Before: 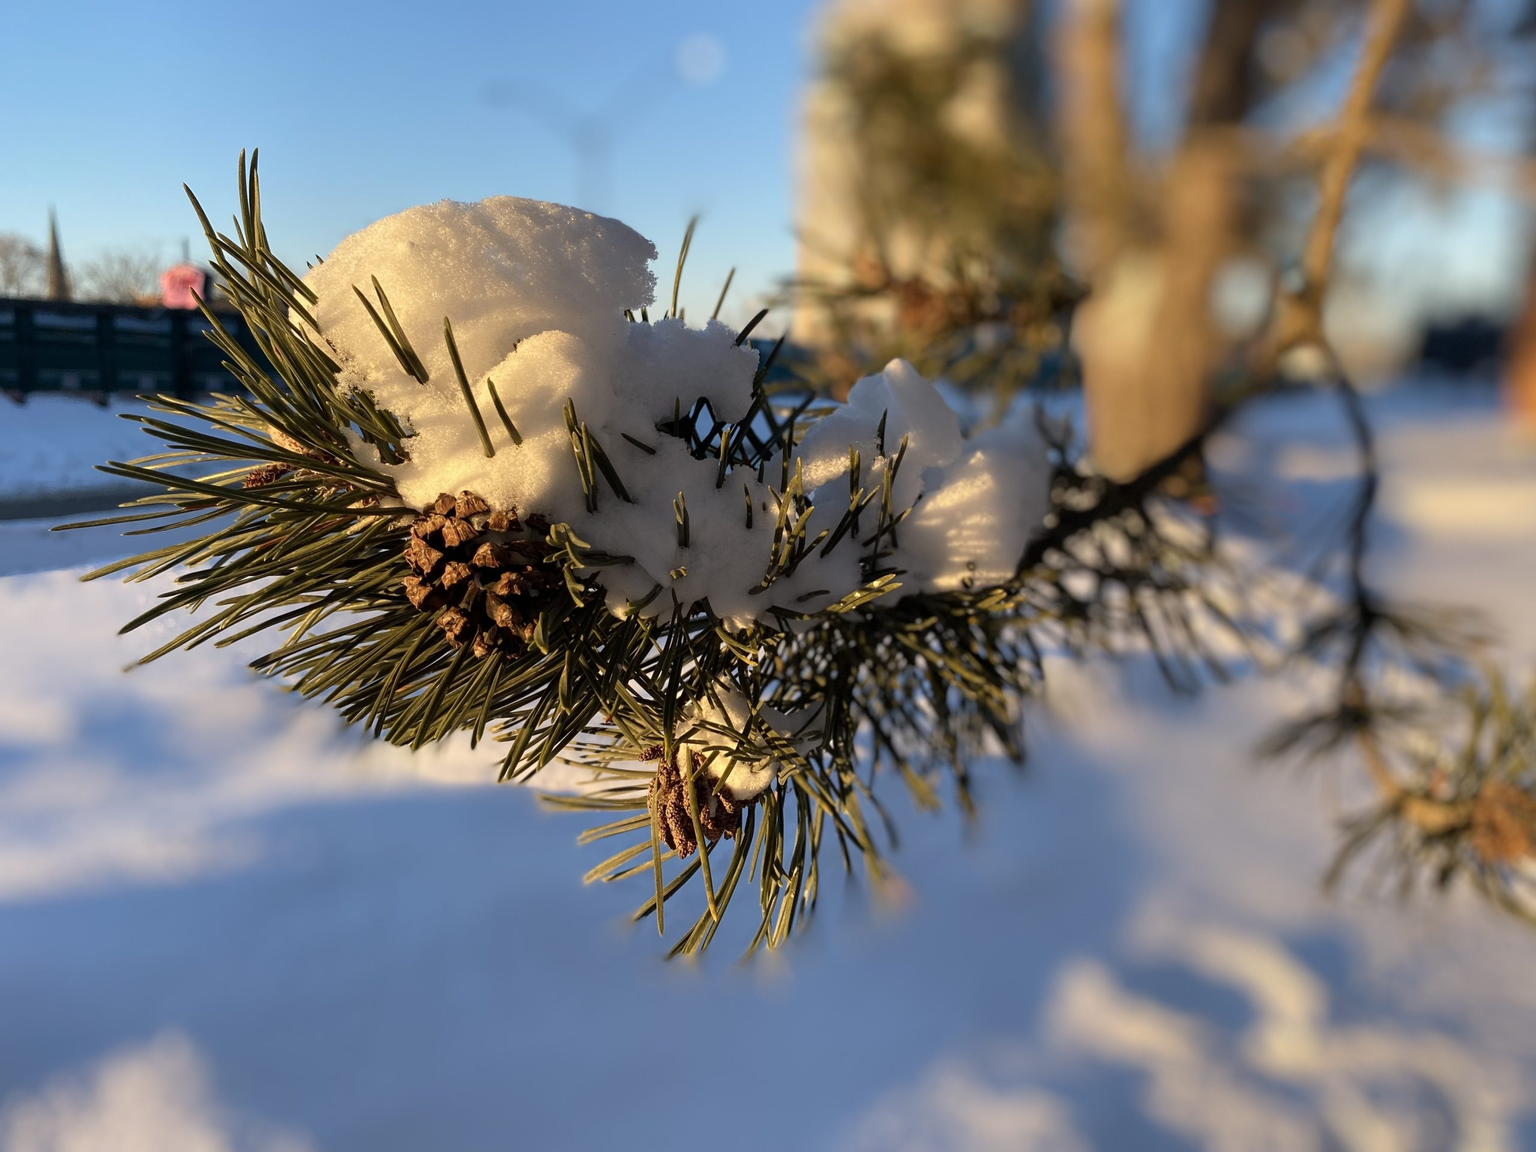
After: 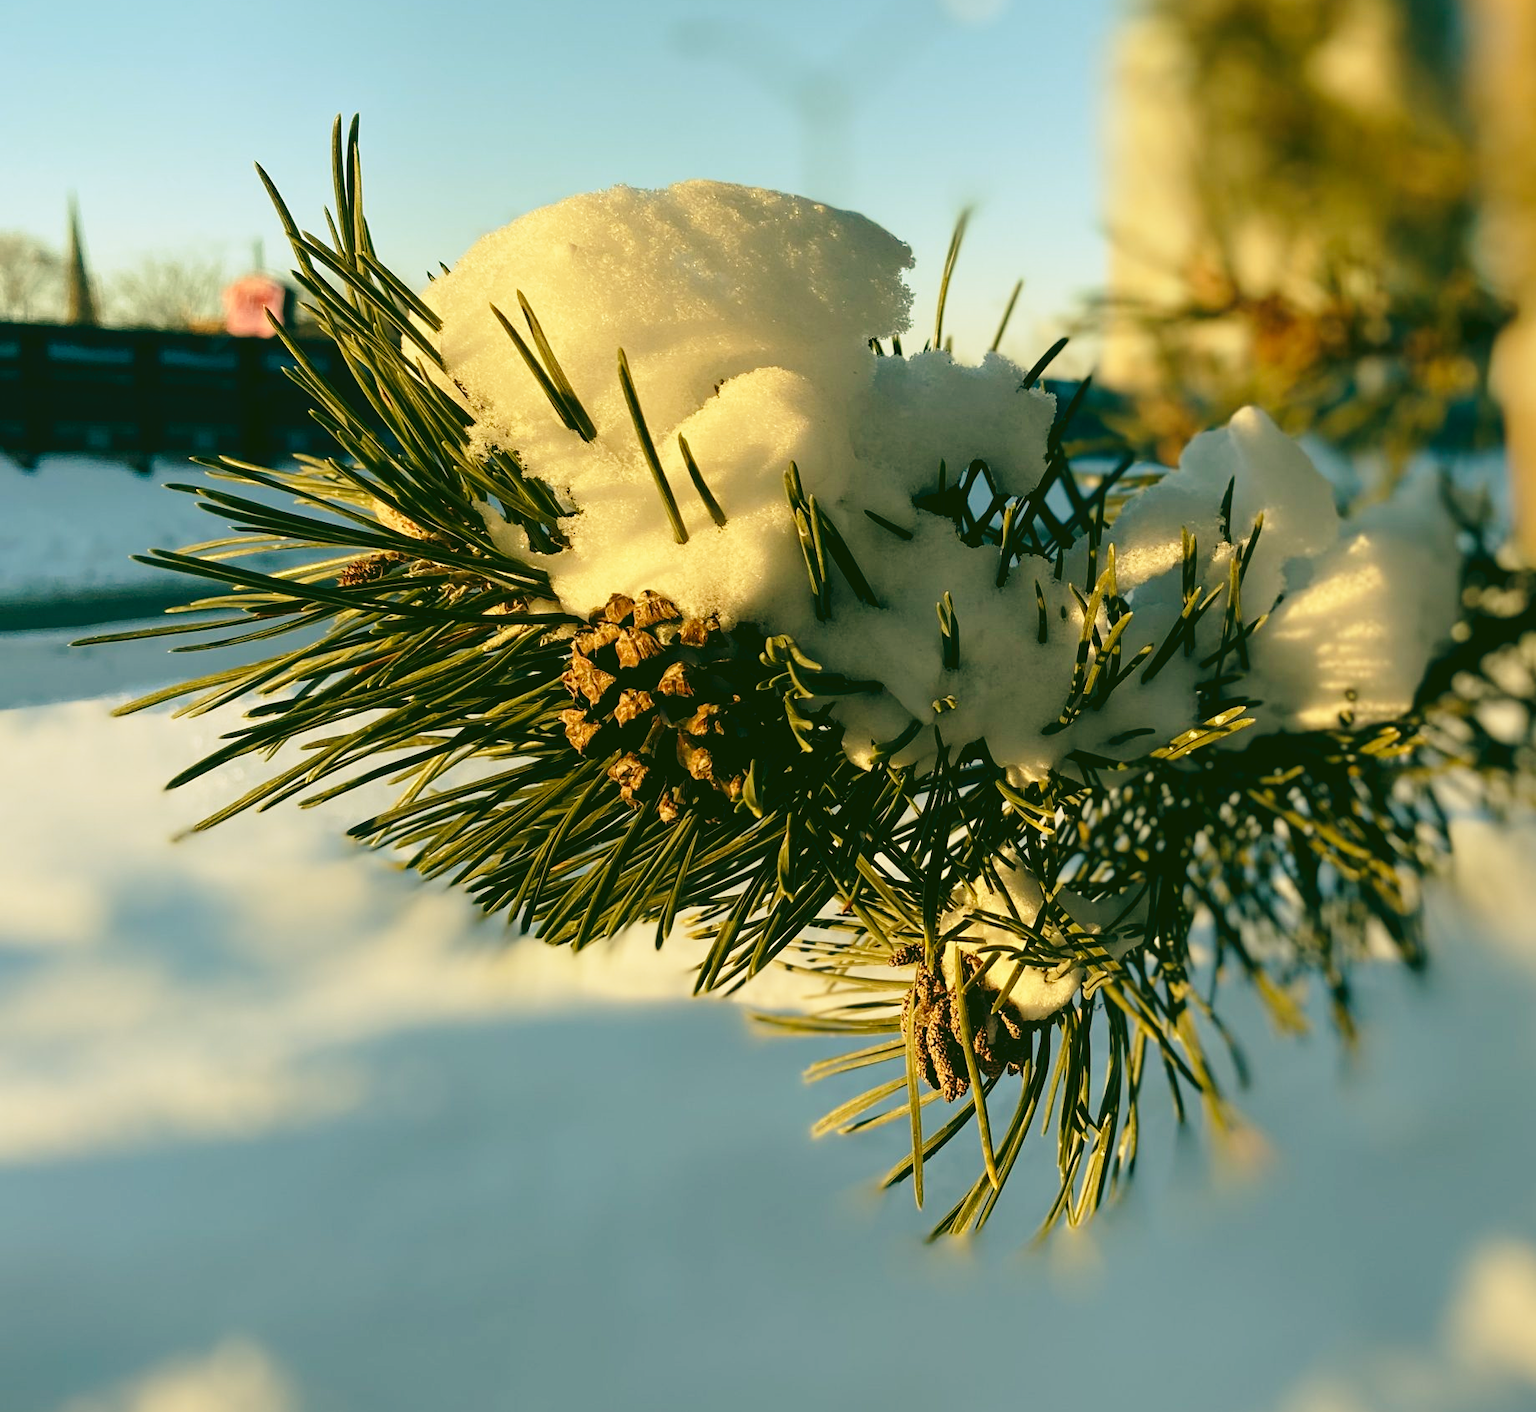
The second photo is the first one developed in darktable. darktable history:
base curve: curves: ch0 [(0, 0) (0.028, 0.03) (0.121, 0.232) (0.46, 0.748) (0.859, 0.968) (1, 1)], preserve colors none
white balance: red 1.045, blue 0.932
rgb curve: curves: ch0 [(0.123, 0.061) (0.995, 0.887)]; ch1 [(0.06, 0.116) (1, 0.906)]; ch2 [(0, 0) (0.824, 0.69) (1, 1)], mode RGB, independent channels, compensate middle gray true
crop: top 5.803%, right 27.864%, bottom 5.804%
